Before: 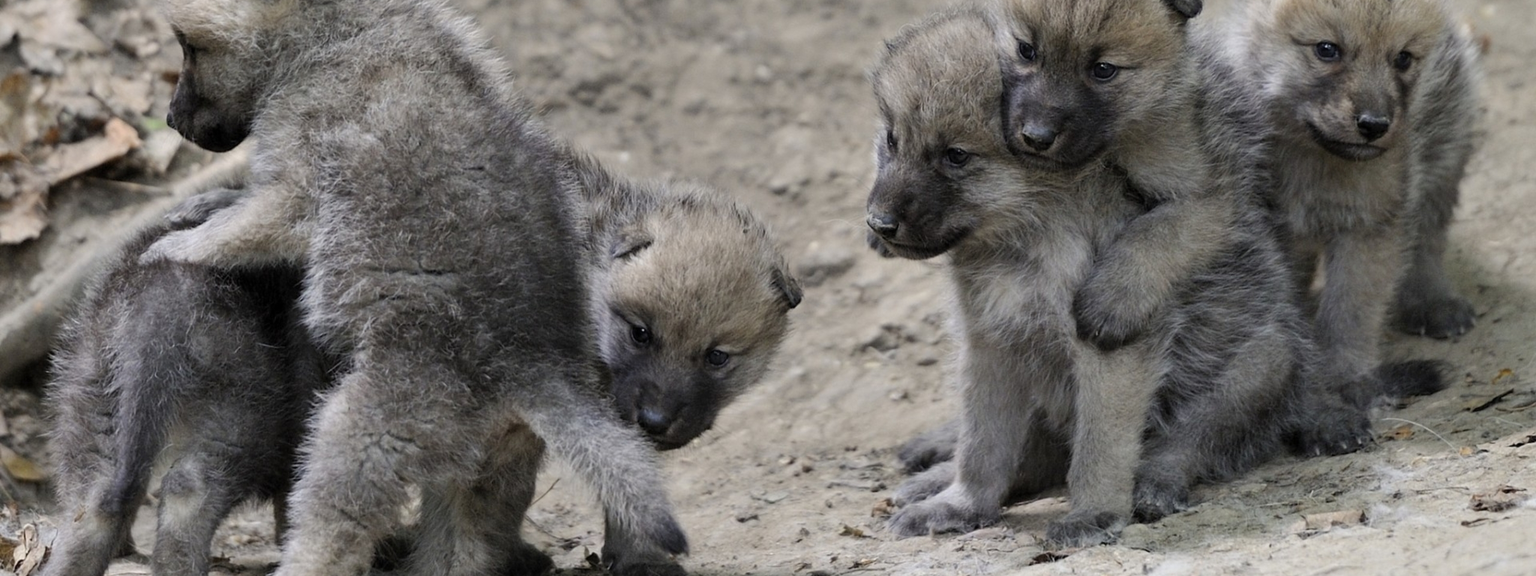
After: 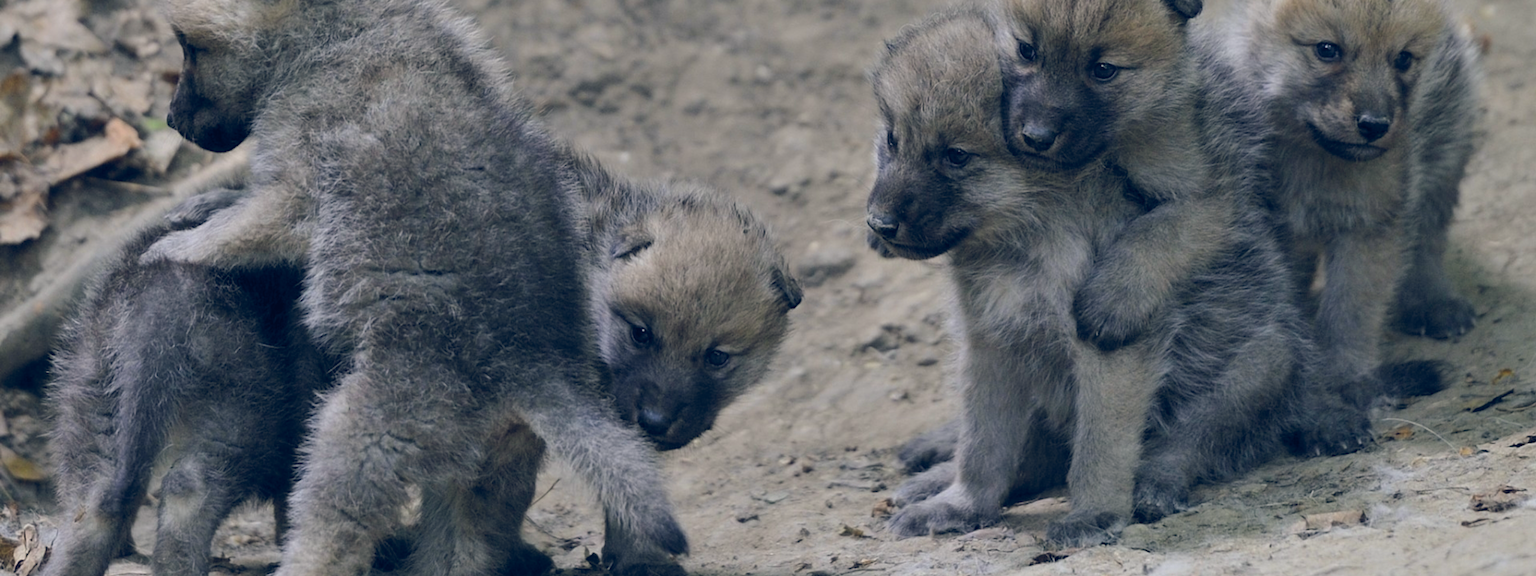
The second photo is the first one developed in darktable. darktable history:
color balance rgb: shadows lift › luminance -7.903%, shadows lift › chroma 2.135%, shadows lift › hue 202.61°, global offset › luminance 0.396%, global offset › chroma 0.218%, global offset › hue 255.4°, perceptual saturation grading › global saturation 25.15%
shadows and highlights: radius 121.4, shadows 21.33, white point adjustment -9.63, highlights -15.17, soften with gaussian
